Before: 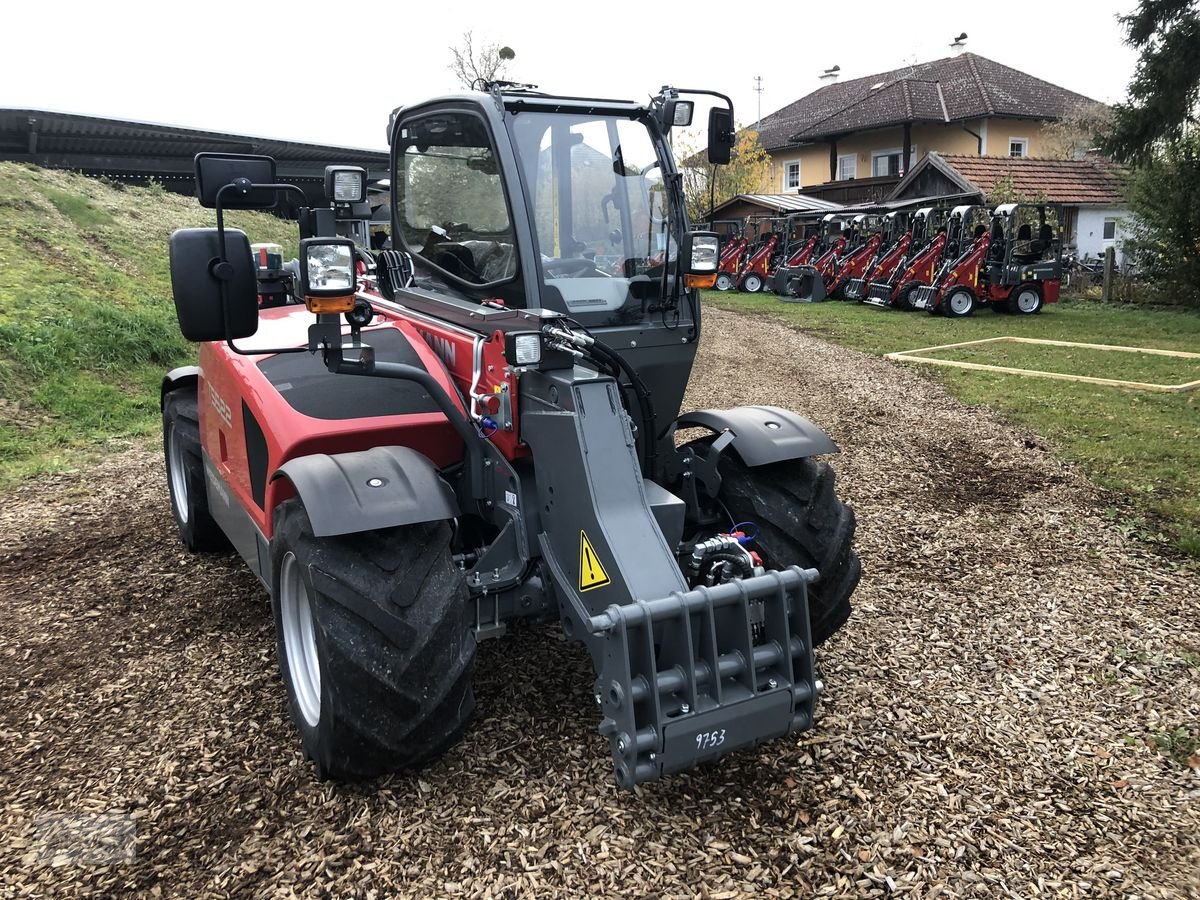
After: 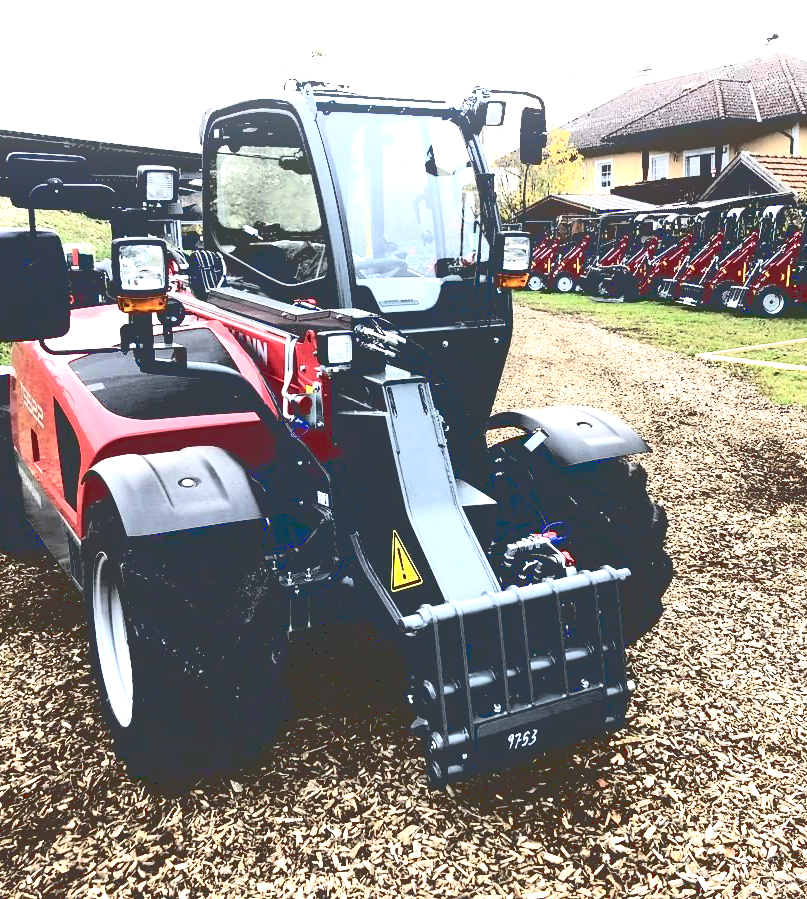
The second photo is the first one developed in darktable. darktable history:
crop and rotate: left 15.728%, right 17.01%
shadows and highlights: shadows -22.58, highlights 45.41, shadows color adjustment 98.01%, highlights color adjustment 58.56%, soften with gaussian
levels: levels [0, 0.374, 0.749]
base curve: curves: ch0 [(0.065, 0.026) (0.236, 0.358) (0.53, 0.546) (0.777, 0.841) (0.924, 0.992)]
